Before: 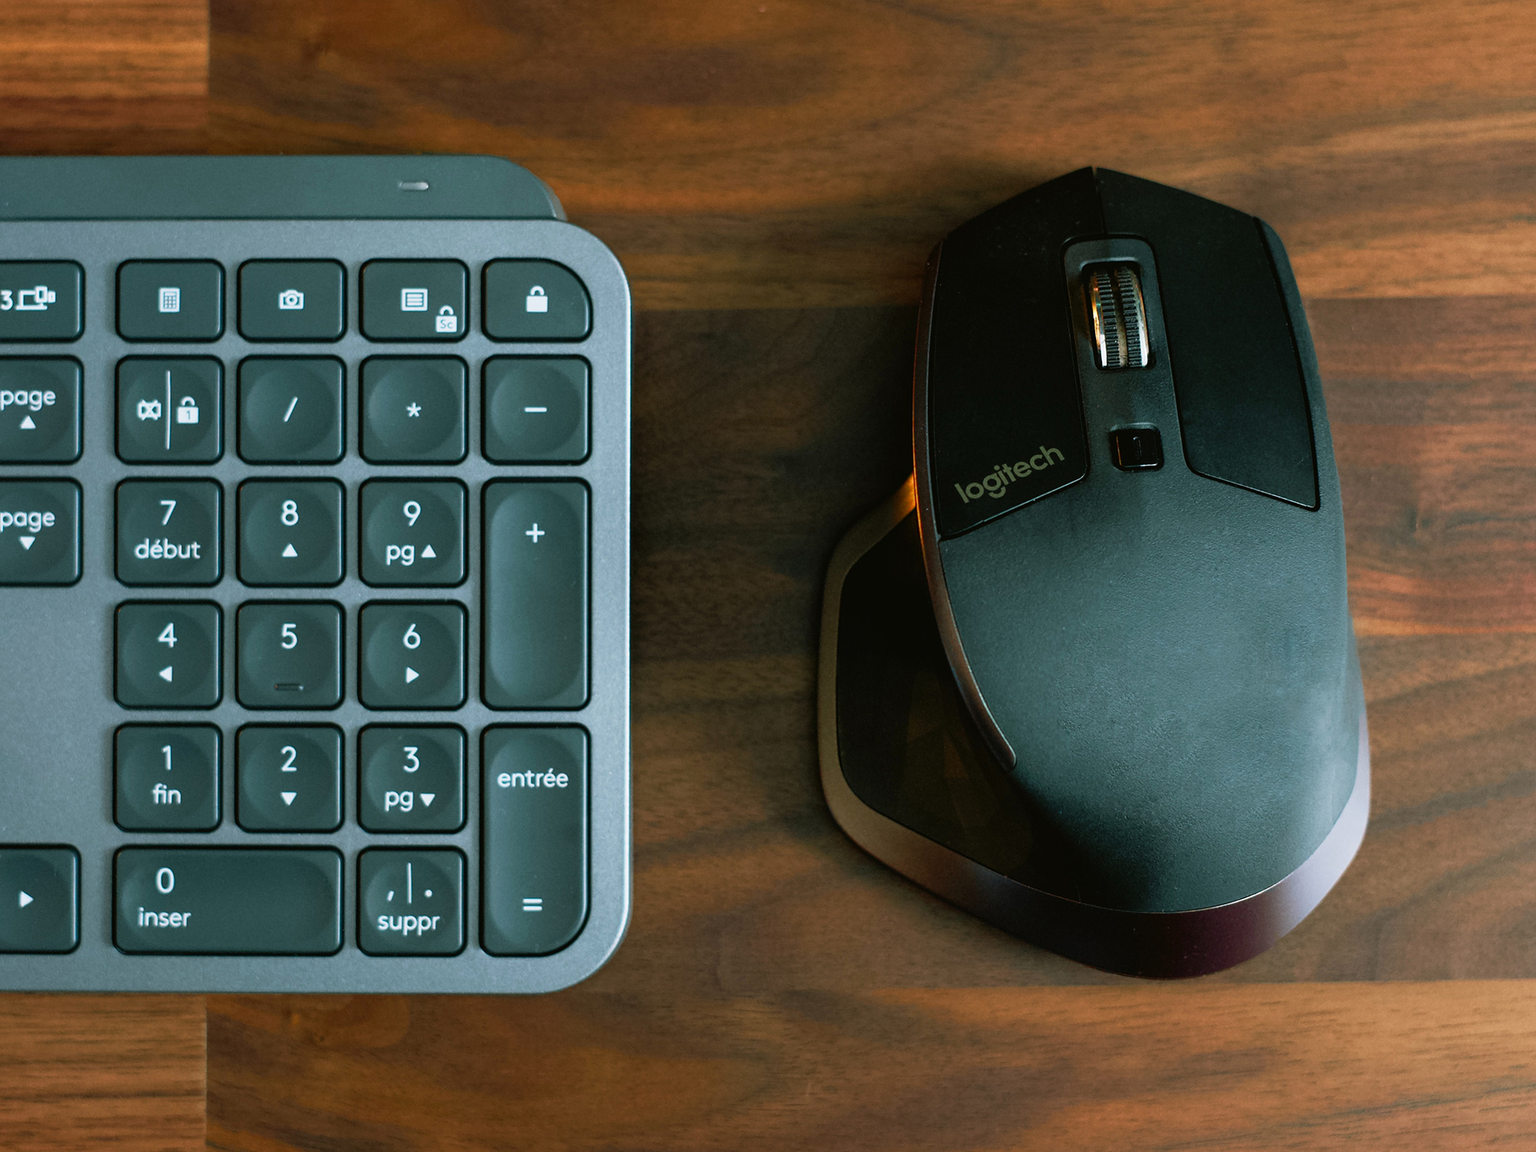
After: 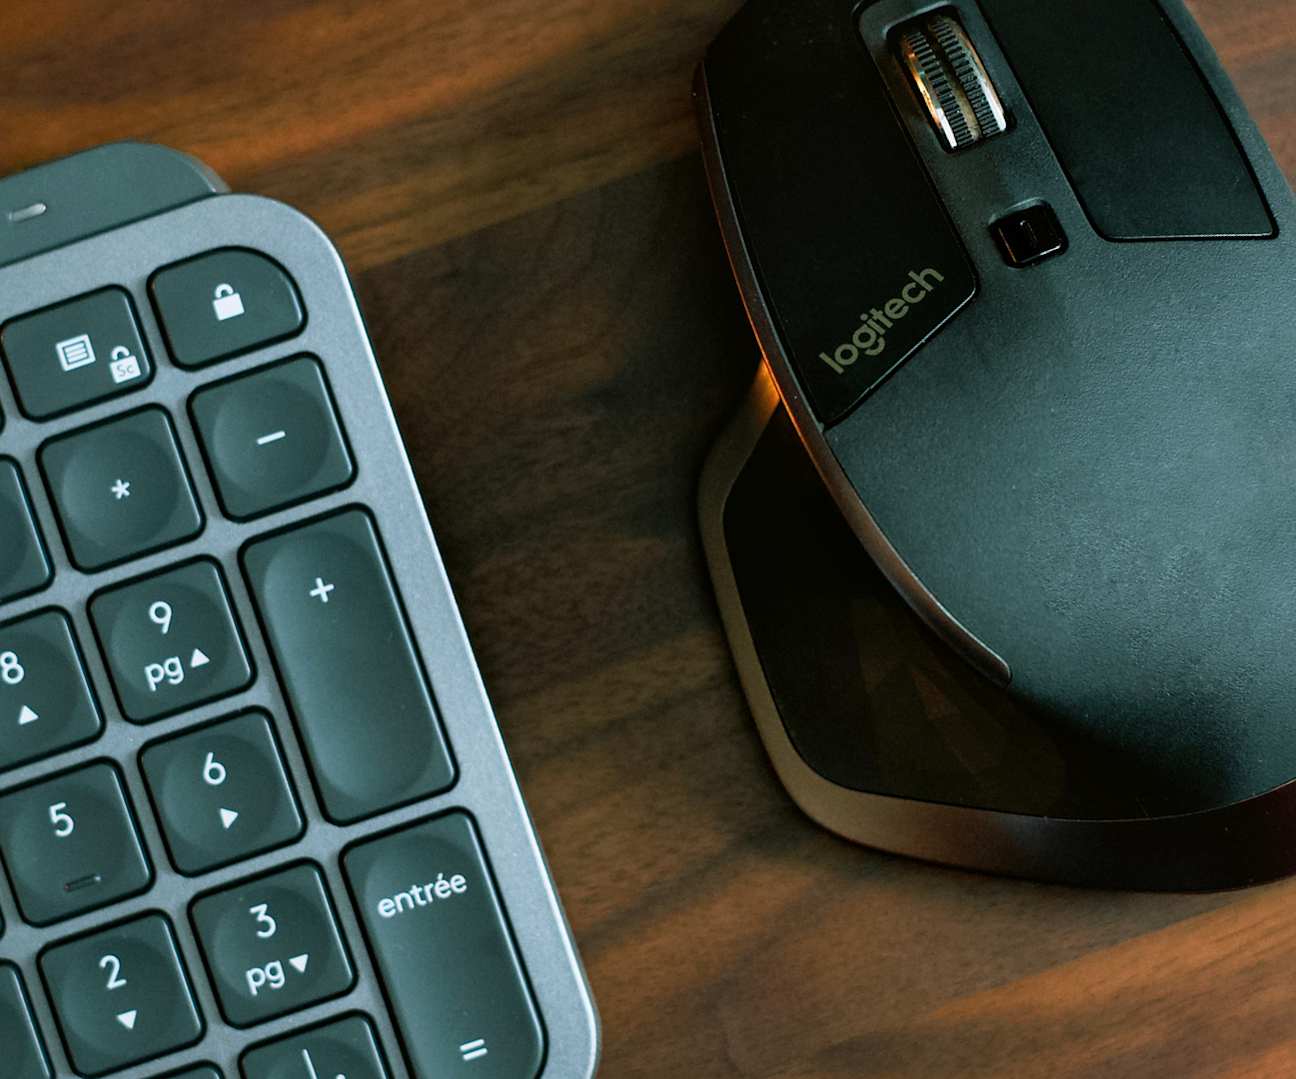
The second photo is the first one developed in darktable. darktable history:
crop and rotate: angle 18.68°, left 6.948%, right 3.967%, bottom 1.079%
local contrast: mode bilateral grid, contrast 20, coarseness 50, detail 119%, midtone range 0.2
